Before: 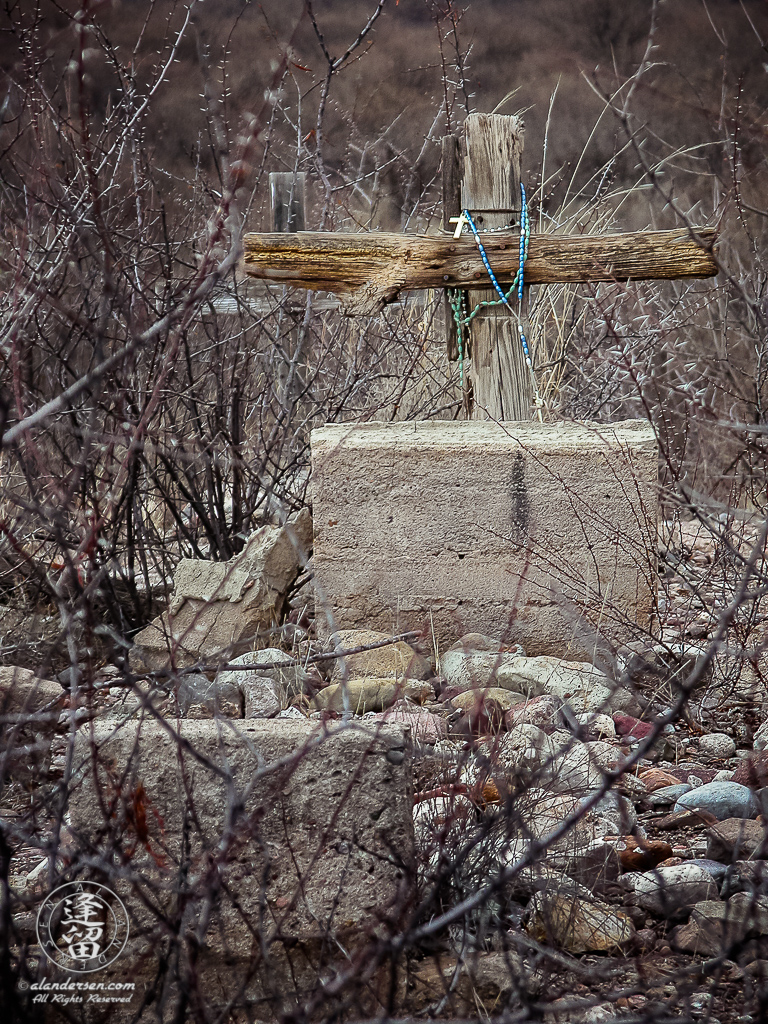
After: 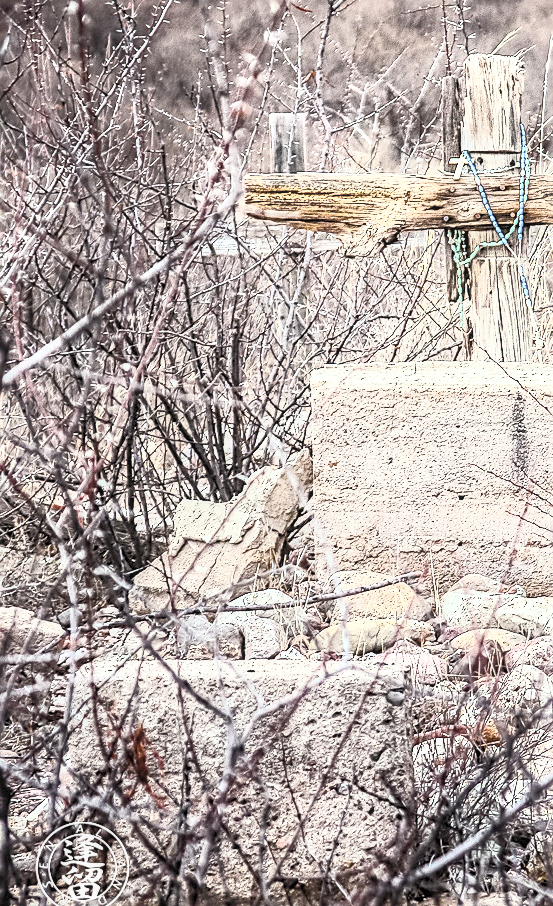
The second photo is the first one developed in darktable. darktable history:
local contrast: on, module defaults
sharpen: amount 0.496
exposure: black level correction 0, exposure 1.446 EV, compensate exposure bias true, compensate highlight preservation false
contrast brightness saturation: contrast 0.574, brightness 0.566, saturation -0.347
crop: top 5.782%, right 27.913%, bottom 5.683%
filmic rgb: middle gray luminance 4.55%, black relative exposure -13.13 EV, white relative exposure 5.02 EV, target black luminance 0%, hardness 5.16, latitude 59.52%, contrast 0.758, highlights saturation mix 5.77%, shadows ↔ highlights balance 25.86%
color balance rgb: perceptual saturation grading › global saturation 25.552%
